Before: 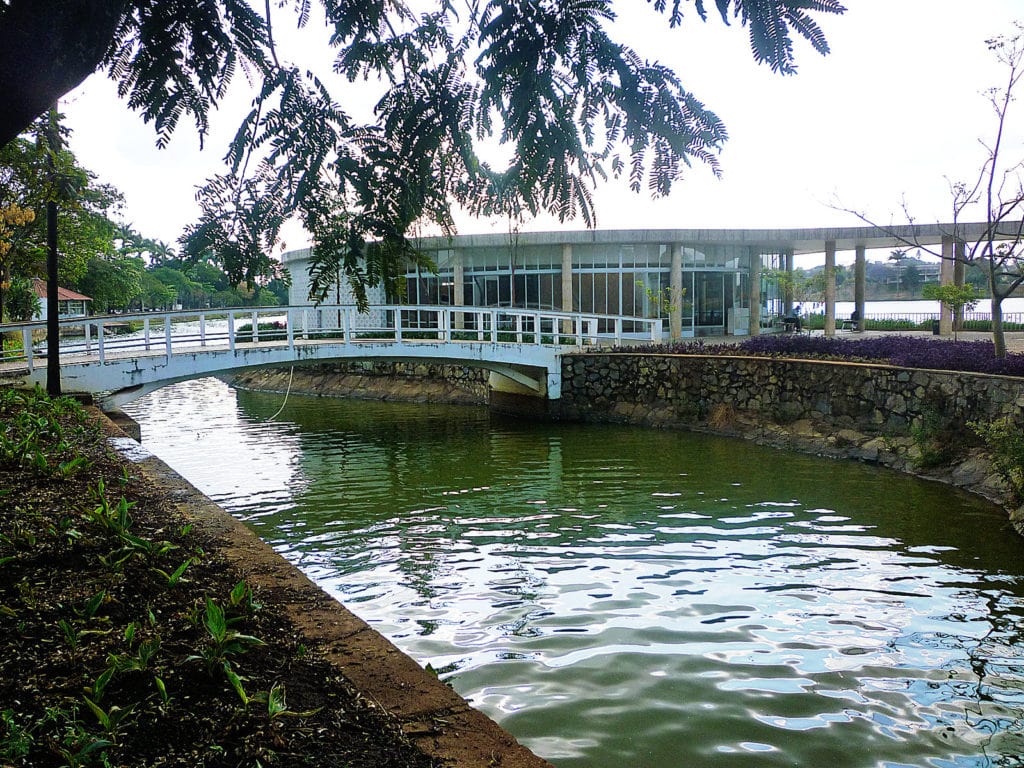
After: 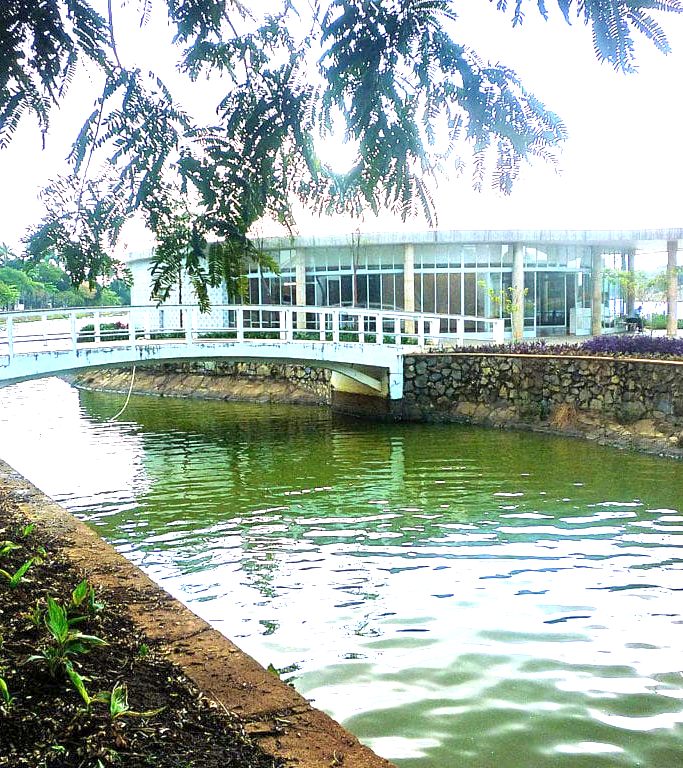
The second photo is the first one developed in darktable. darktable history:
crop and rotate: left 15.446%, right 17.836%
exposure: black level correction 0.001, exposure 1.646 EV, compensate exposure bias true, compensate highlight preservation false
levels: levels [0, 0.478, 1]
tone equalizer: on, module defaults
